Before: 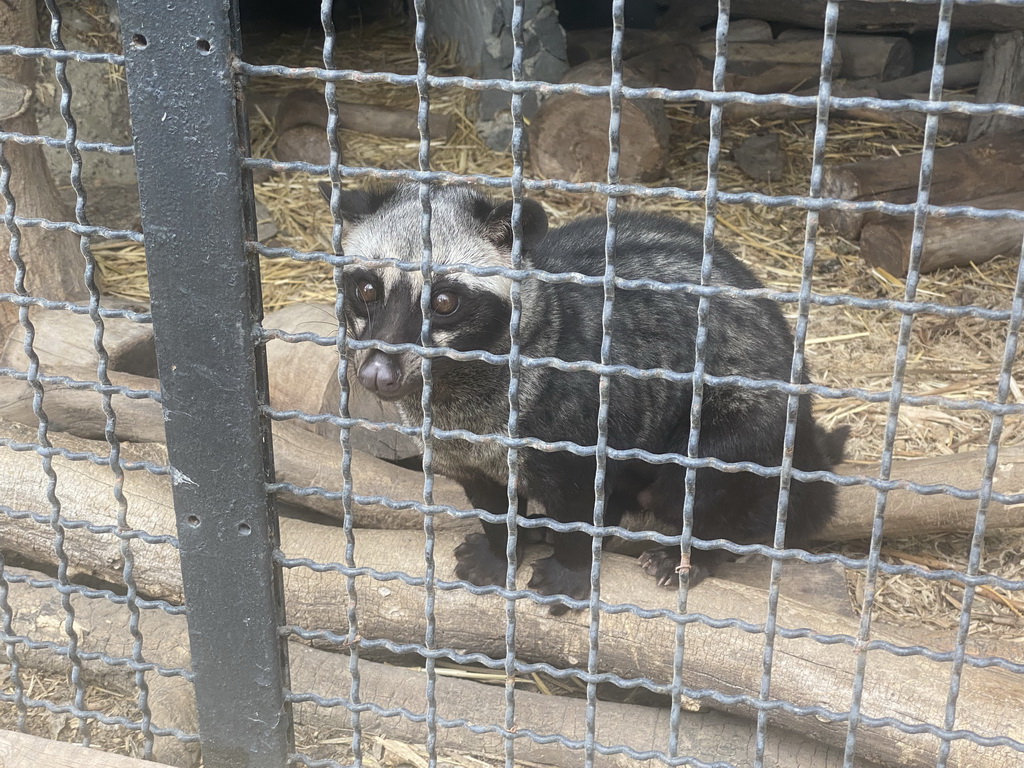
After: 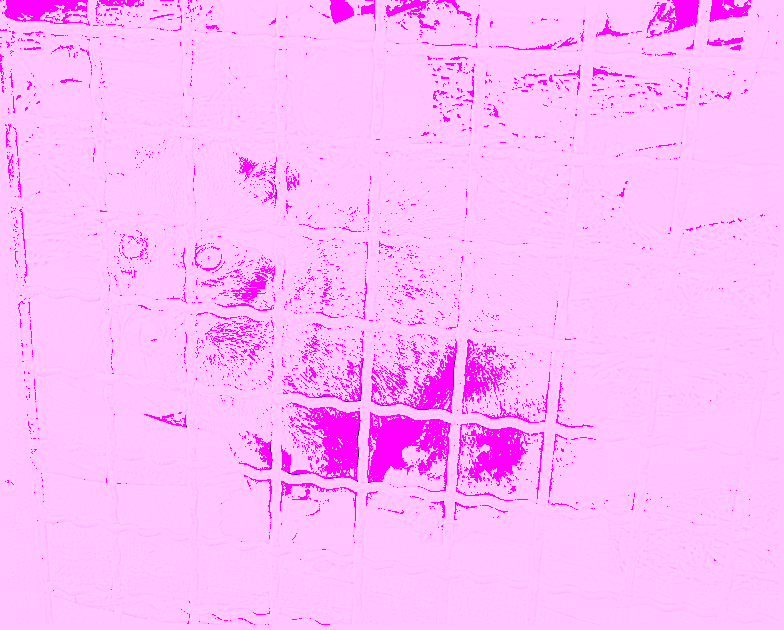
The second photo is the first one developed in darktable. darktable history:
velvia: on, module defaults
crop: left 23.095%, top 5.827%, bottom 11.854%
rgb curve: curves: ch0 [(0, 0) (0.21, 0.15) (0.24, 0.21) (0.5, 0.75) (0.75, 0.96) (0.89, 0.99) (1, 1)]; ch1 [(0, 0.02) (0.21, 0.13) (0.25, 0.2) (0.5, 0.67) (0.75, 0.9) (0.89, 0.97) (1, 1)]; ch2 [(0, 0.02) (0.21, 0.13) (0.25, 0.2) (0.5, 0.67) (0.75, 0.9) (0.89, 0.97) (1, 1)], compensate middle gray true
shadows and highlights: on, module defaults
white balance: red 8, blue 8
contrast brightness saturation: saturation 0.13
sharpen: on, module defaults
